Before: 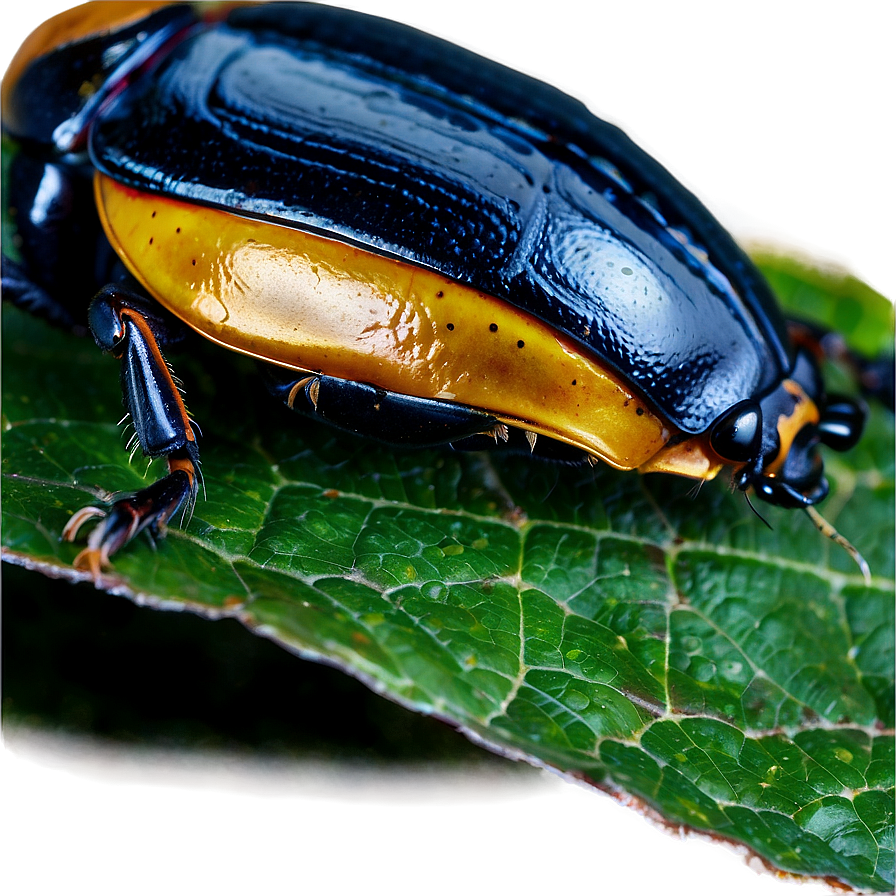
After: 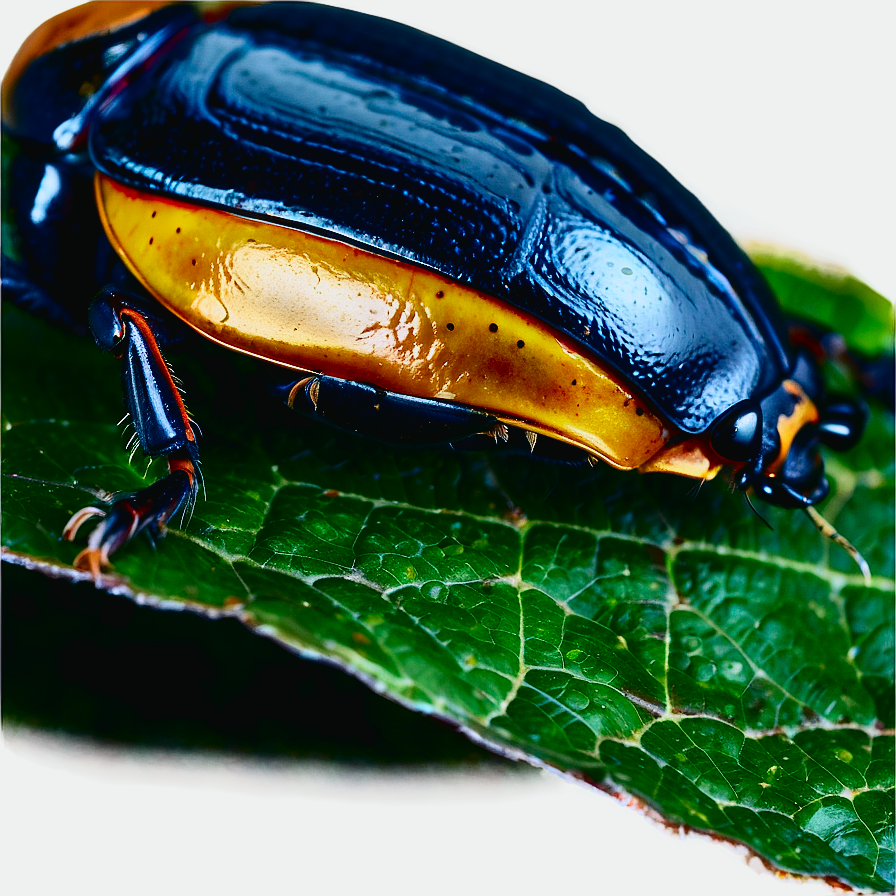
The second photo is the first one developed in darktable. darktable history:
tone curve: curves: ch0 [(0, 0.022) (0.114, 0.096) (0.282, 0.299) (0.456, 0.51) (0.613, 0.693) (0.786, 0.843) (0.999, 0.949)]; ch1 [(0, 0) (0.384, 0.365) (0.463, 0.447) (0.486, 0.474) (0.503, 0.5) (0.535, 0.522) (0.555, 0.546) (0.593, 0.599) (0.755, 0.793) (1, 1)]; ch2 [(0, 0) (0.369, 0.375) (0.449, 0.434) (0.501, 0.5) (0.528, 0.517) (0.561, 0.57) (0.612, 0.631) (0.668, 0.659) (1, 1)], color space Lab, independent channels, preserve colors none
contrast brightness saturation: contrast 0.117, brightness -0.125, saturation 0.197
